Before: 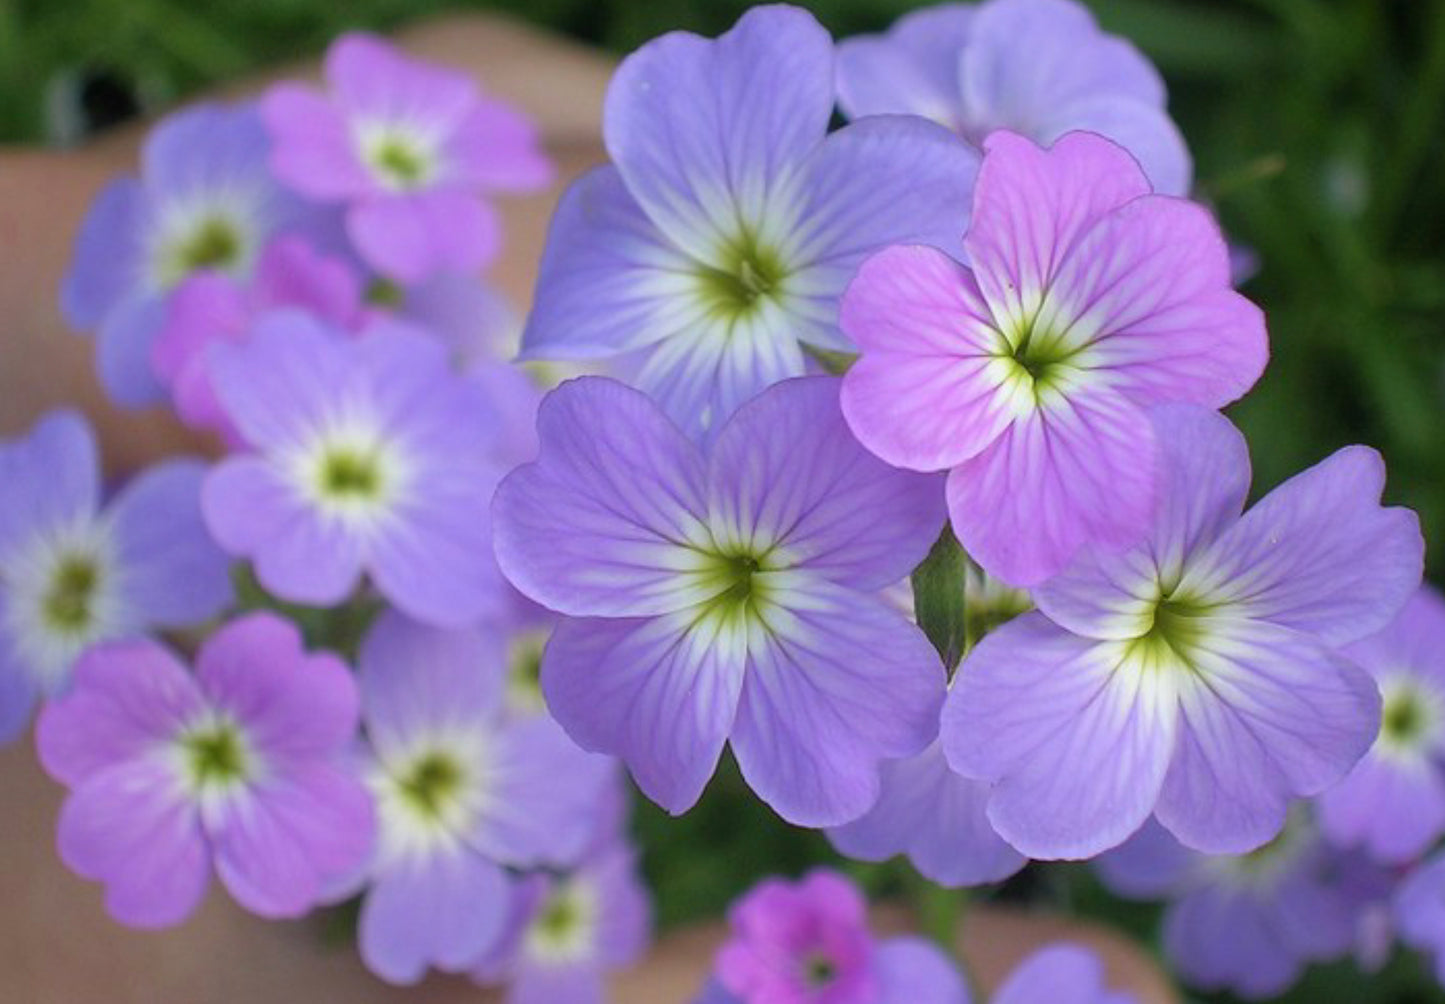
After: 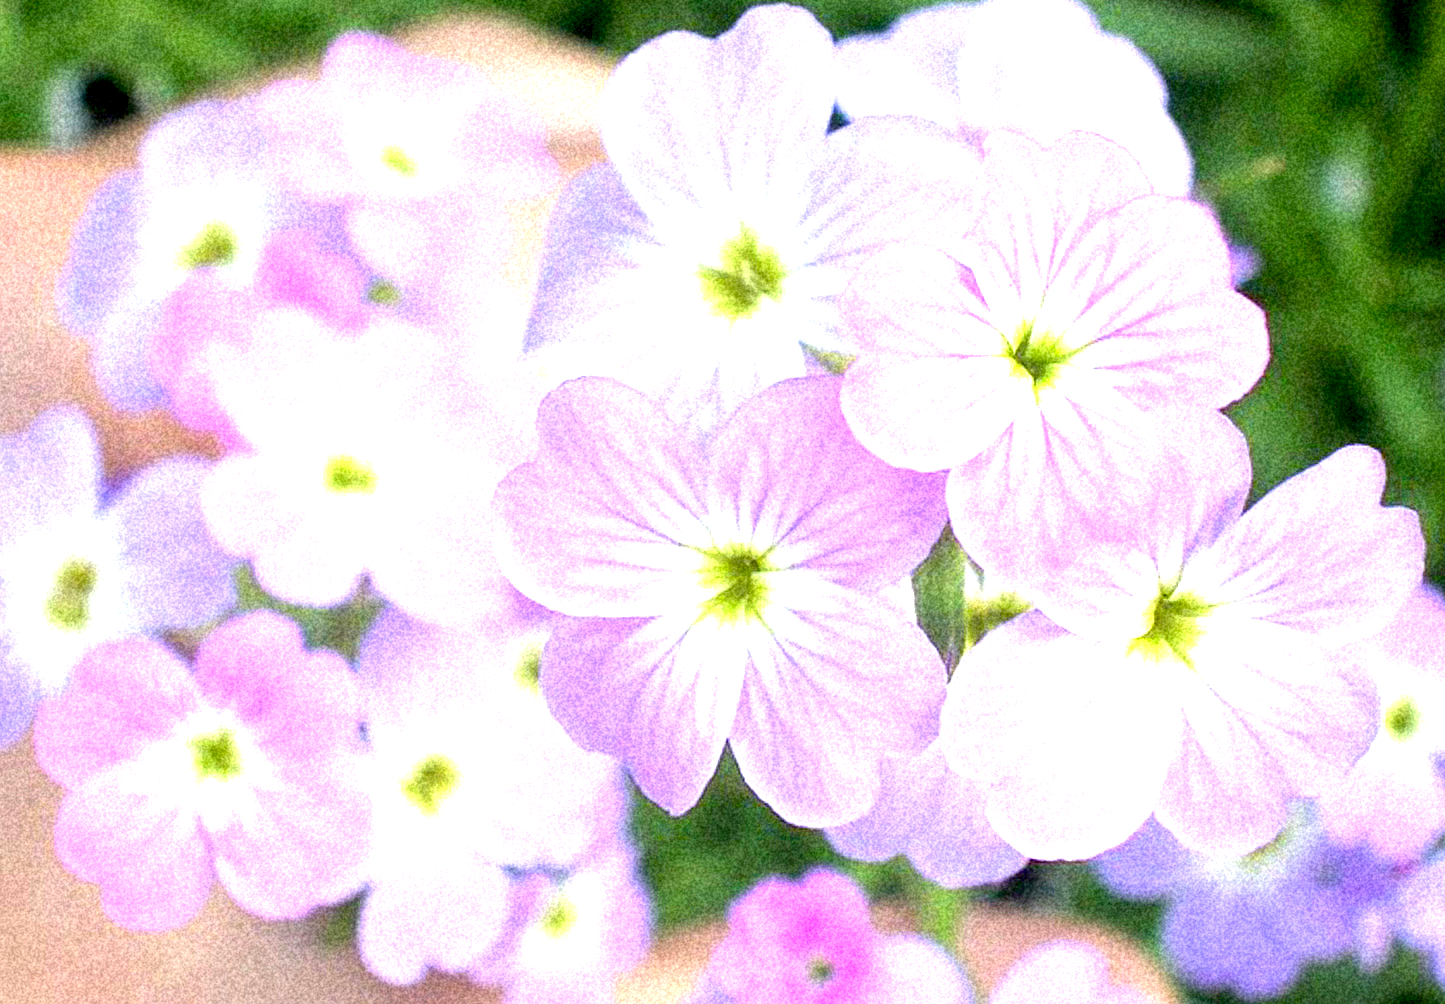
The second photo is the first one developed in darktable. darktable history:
exposure: black level correction 0.005, exposure 2.084 EV, compensate highlight preservation false
grain: coarseness 46.9 ISO, strength 50.21%, mid-tones bias 0%
